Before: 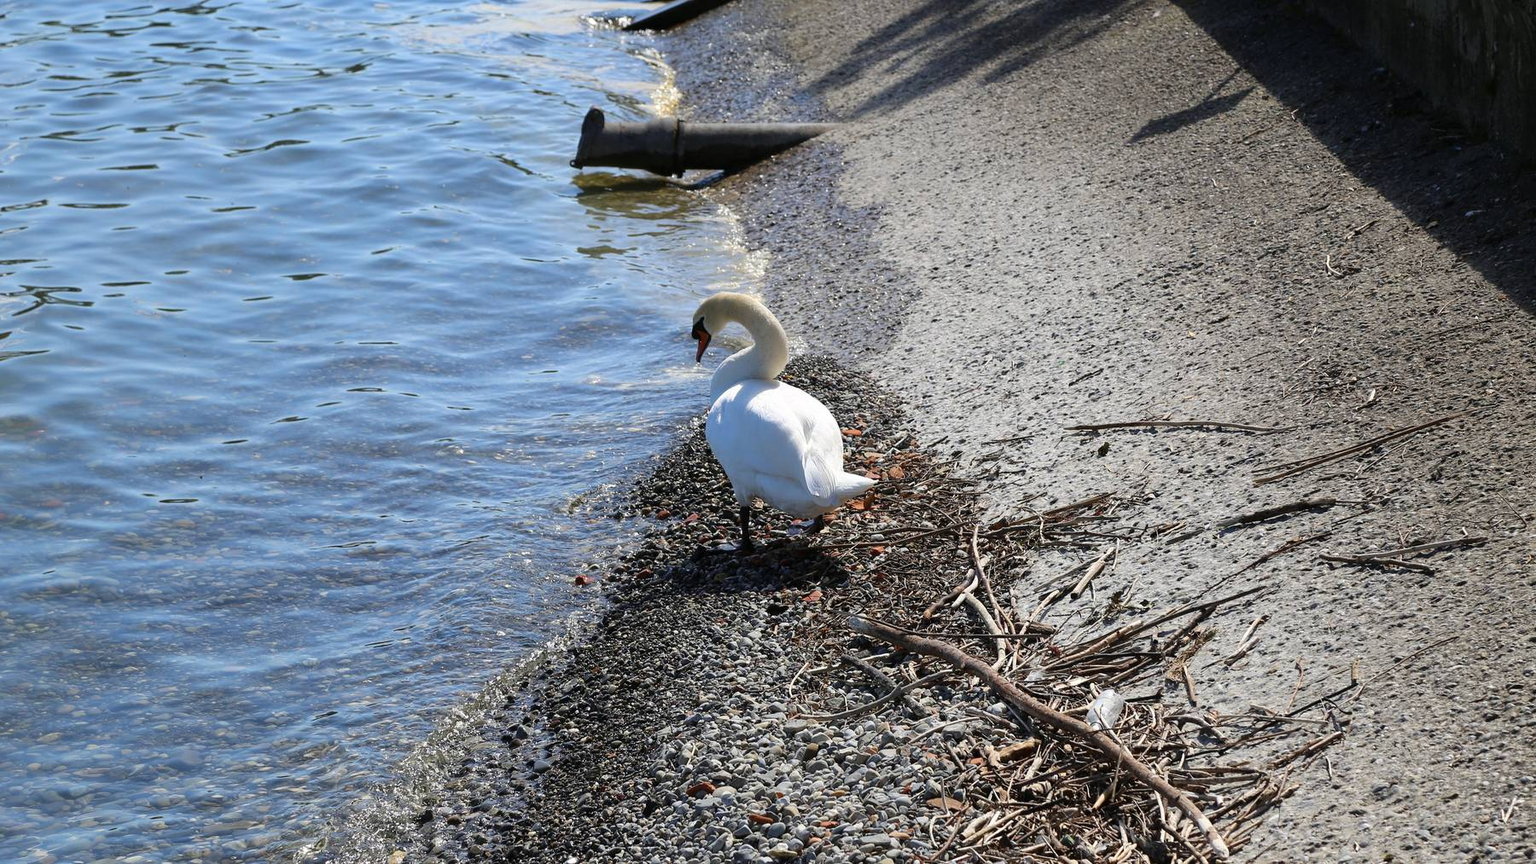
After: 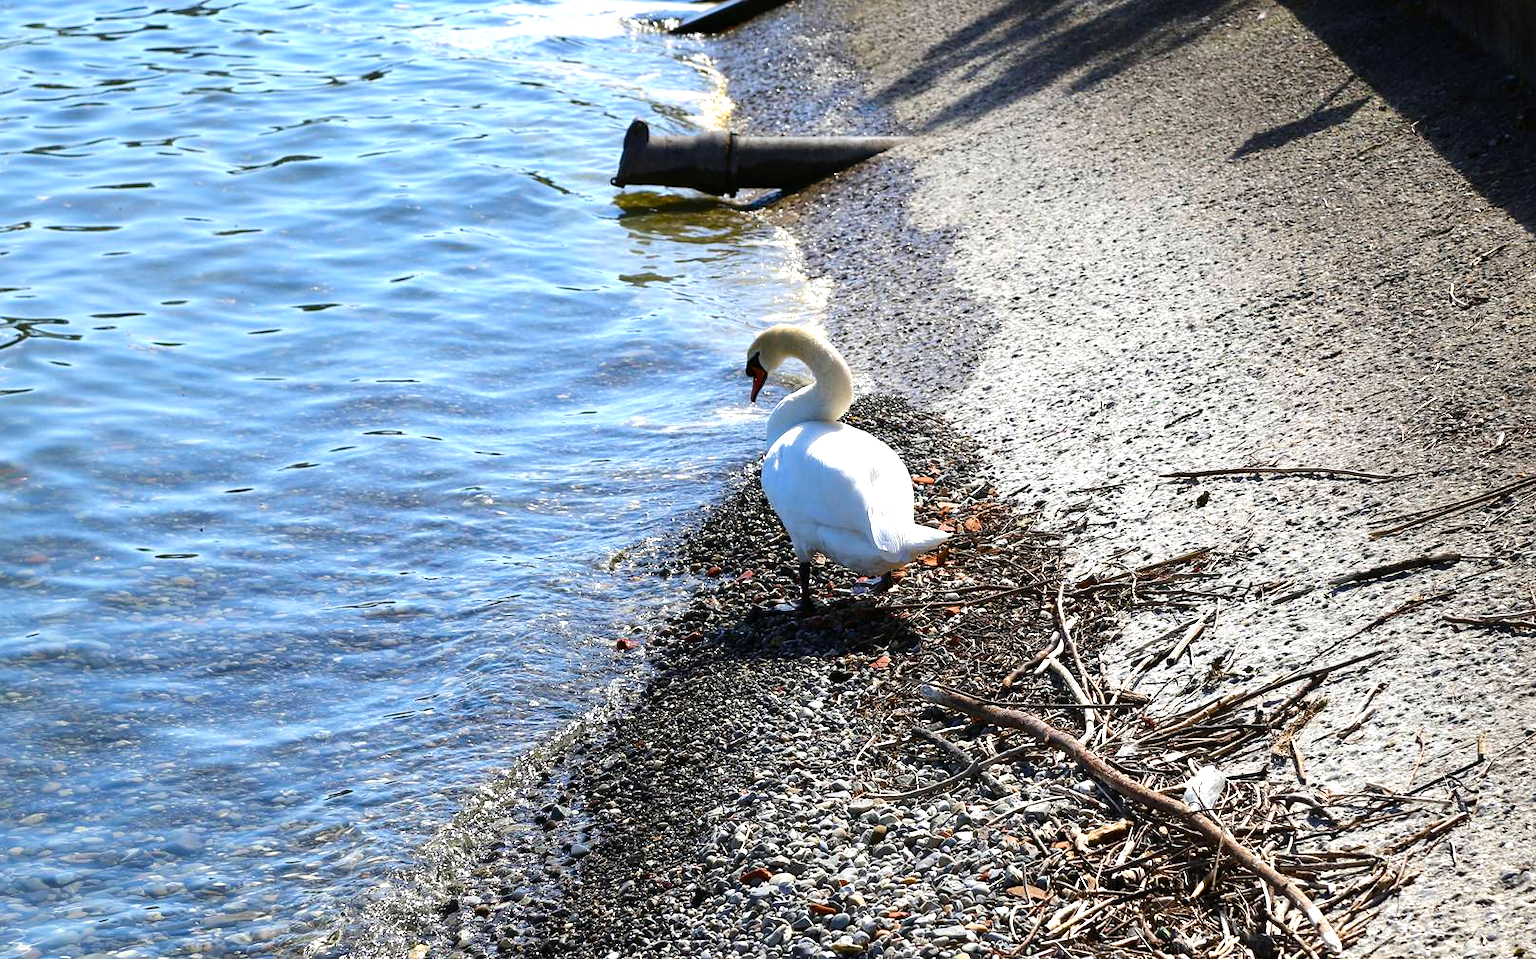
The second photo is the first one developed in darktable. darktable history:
color balance rgb: perceptual saturation grading › global saturation 20%, perceptual saturation grading › highlights -25.479%, perceptual saturation grading › shadows 49.977%, perceptual brilliance grading › highlights 19.856%, perceptual brilliance grading › mid-tones 20.039%, perceptual brilliance grading › shadows -19.619%, global vibrance 9.505%
crop and rotate: left 1.298%, right 8.551%
exposure: exposure 0.163 EV, compensate highlight preservation false
